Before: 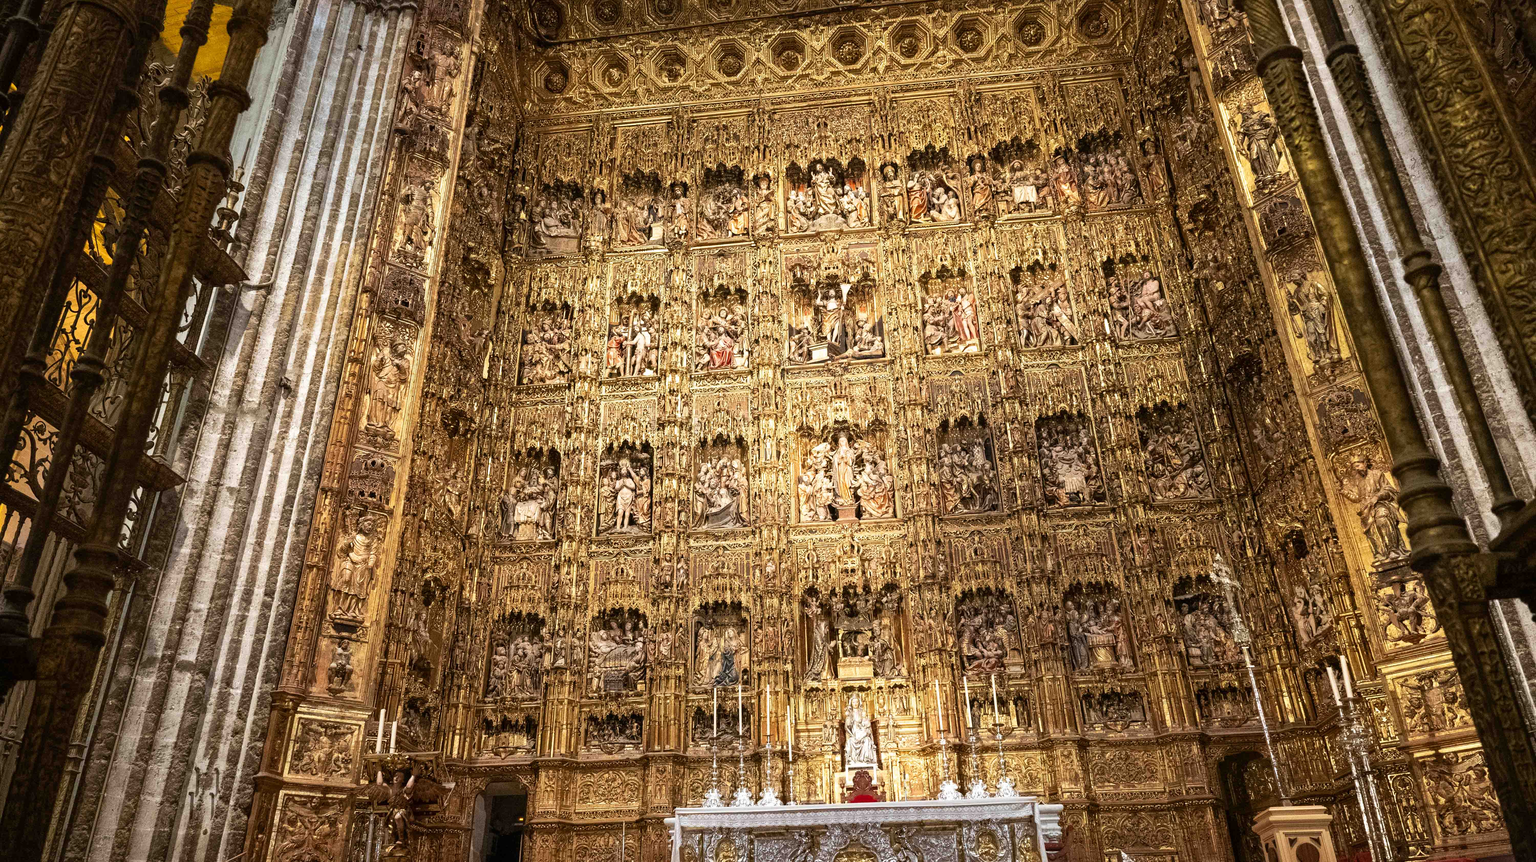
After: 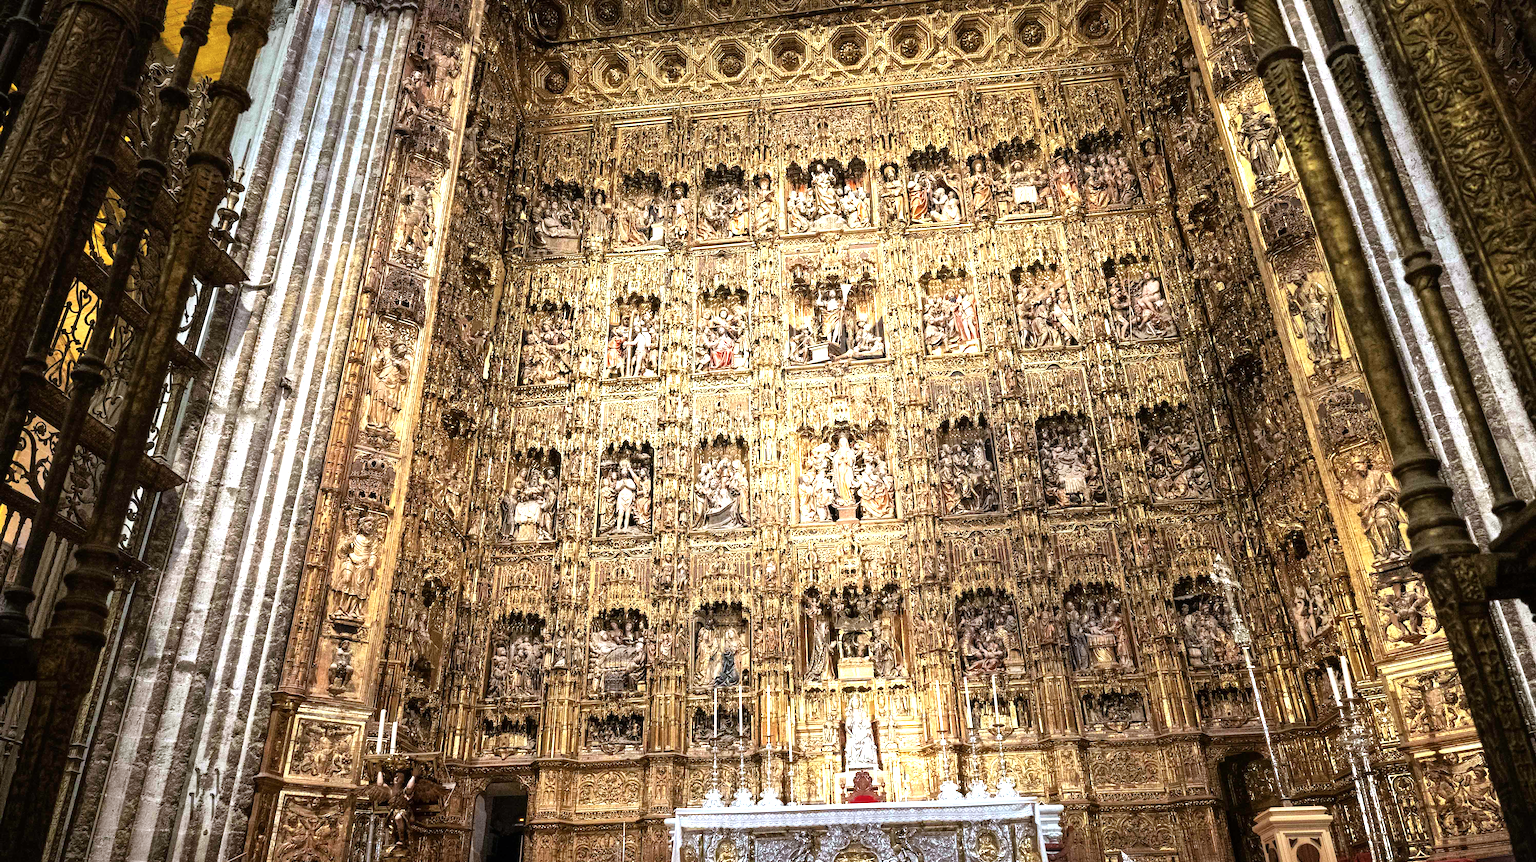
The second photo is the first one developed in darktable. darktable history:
color calibration: illuminant custom, x 0.368, y 0.373, temperature 4331.7 K, saturation algorithm version 1 (2020)
tone equalizer: -8 EV -0.78 EV, -7 EV -0.694 EV, -6 EV -0.607 EV, -5 EV -0.418 EV, -3 EV 0.392 EV, -2 EV 0.6 EV, -1 EV 0.69 EV, +0 EV 0.747 EV
